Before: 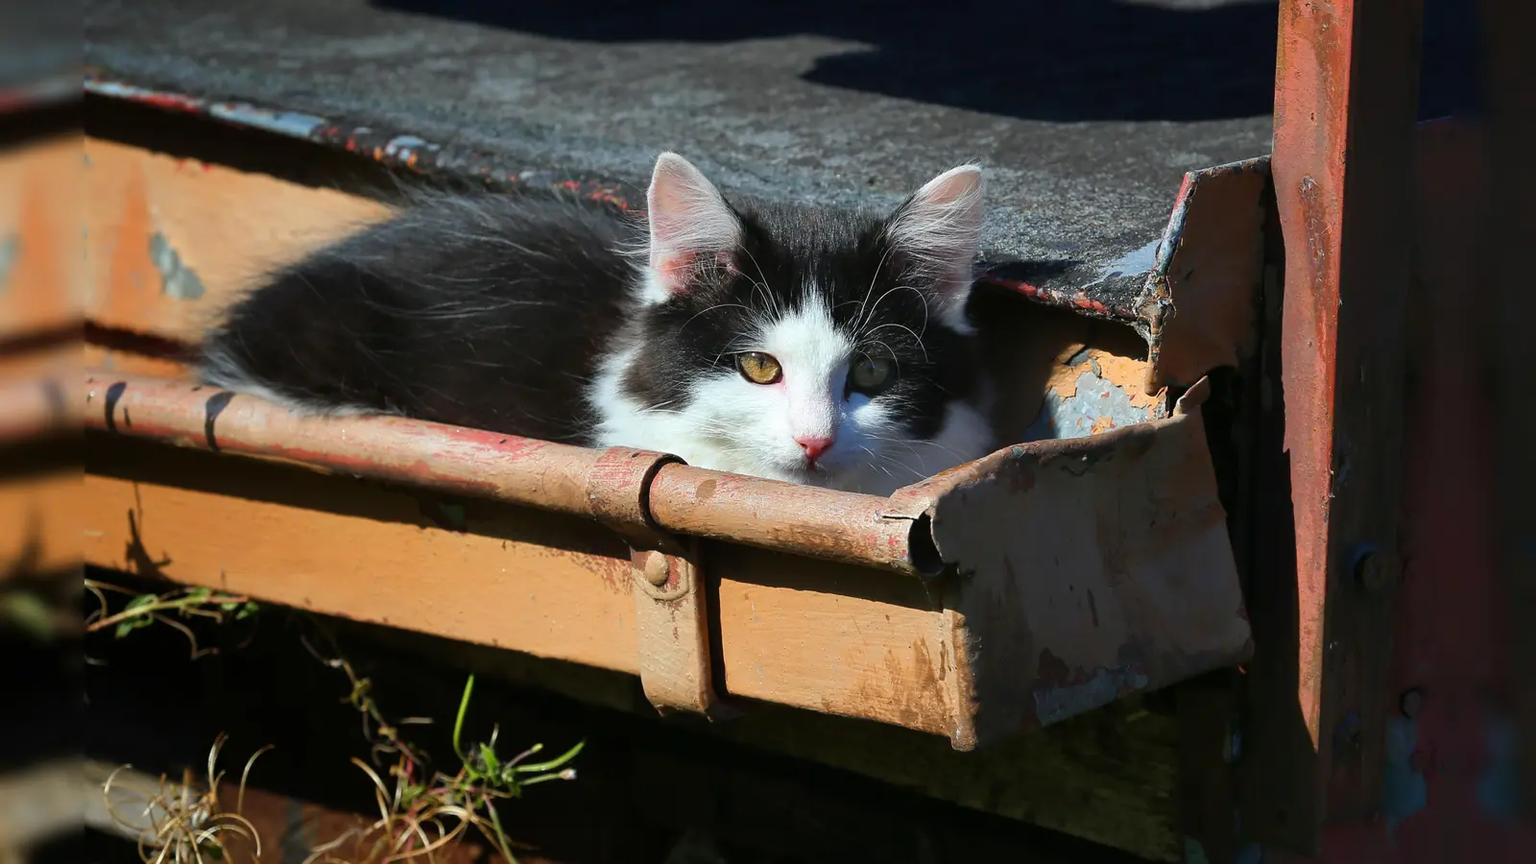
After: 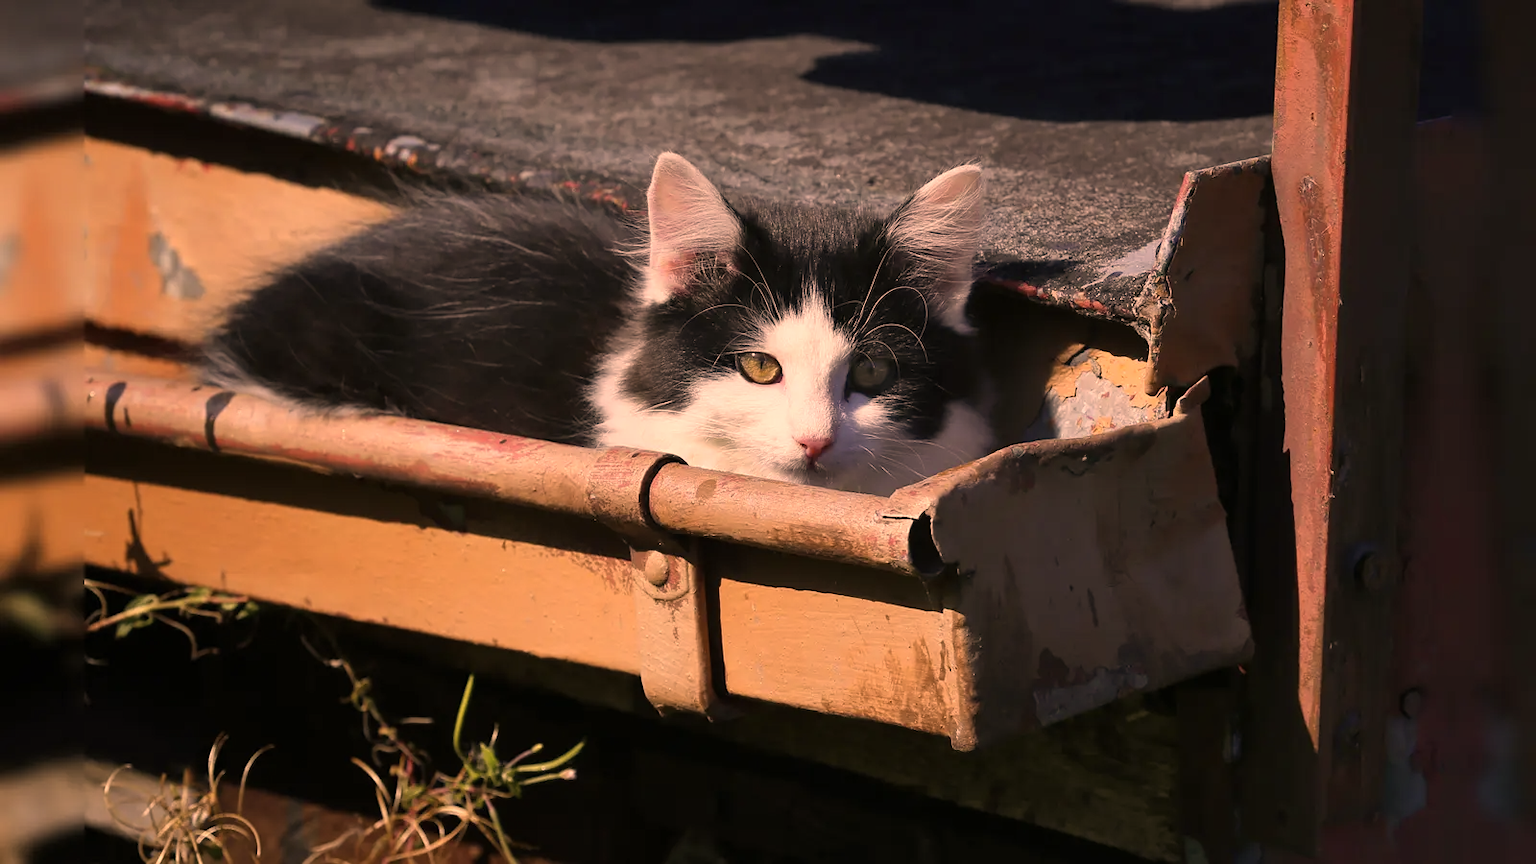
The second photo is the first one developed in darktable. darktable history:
color correction: highlights a* 39.81, highlights b* 39.72, saturation 0.693
